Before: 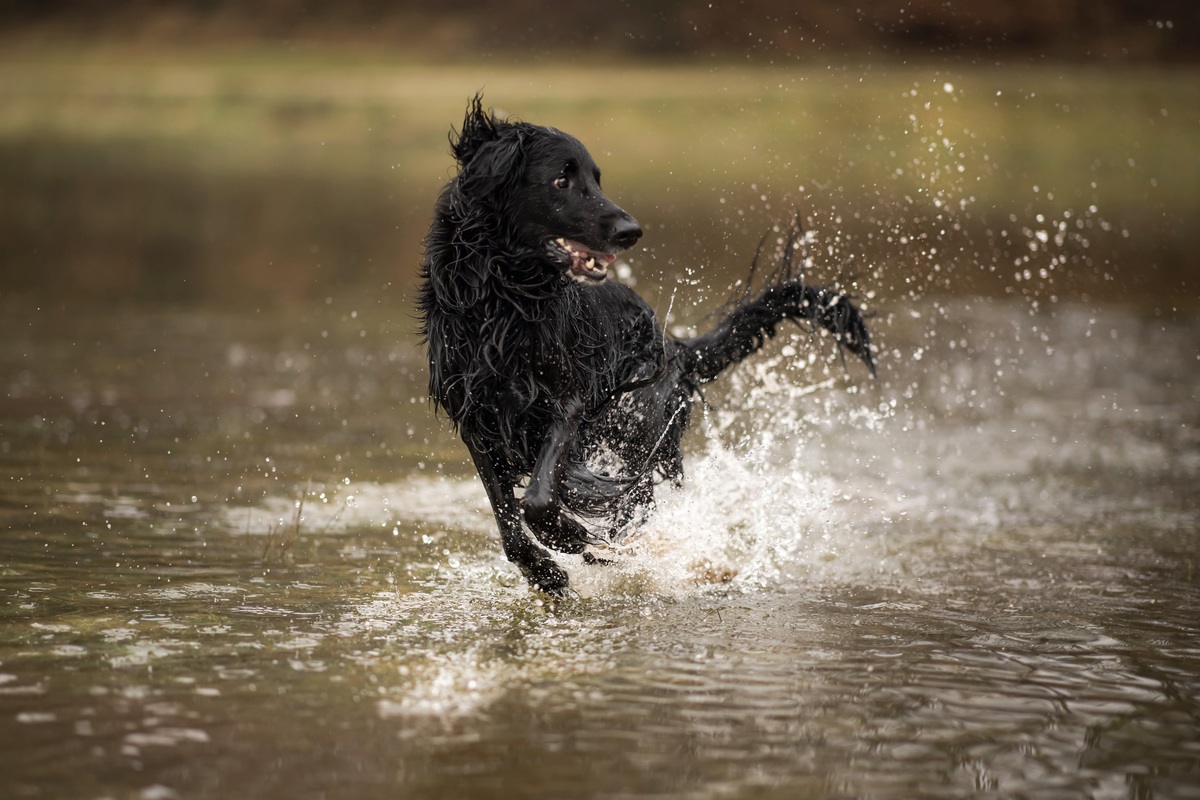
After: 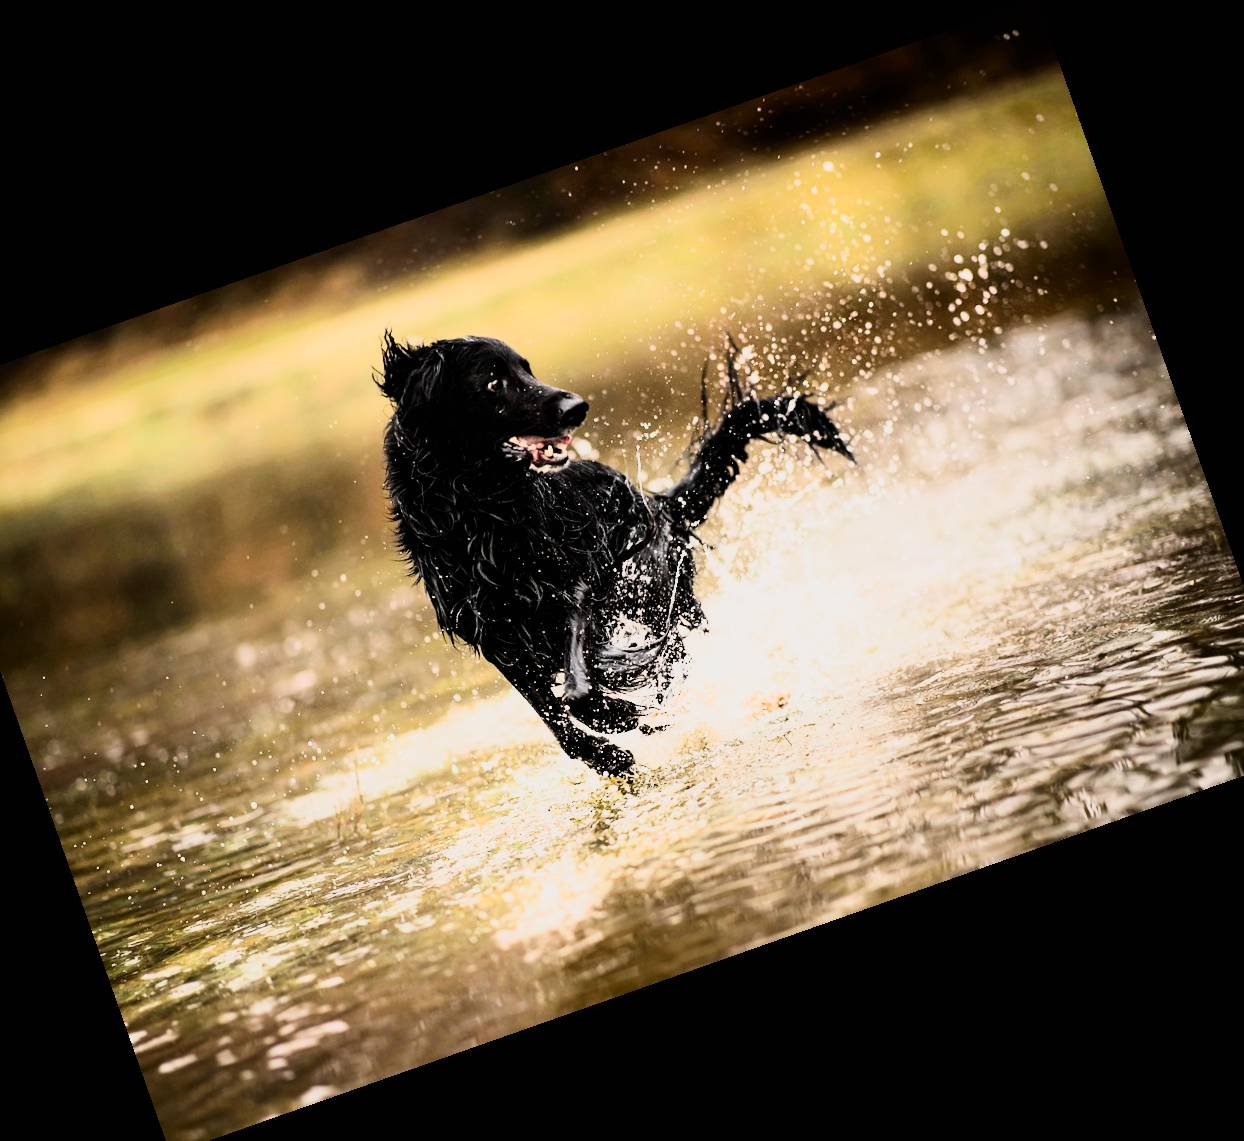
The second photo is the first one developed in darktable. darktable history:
rgb curve: curves: ch0 [(0, 0) (0.21, 0.15) (0.24, 0.21) (0.5, 0.75) (0.75, 0.96) (0.89, 0.99) (1, 1)]; ch1 [(0, 0.02) (0.21, 0.13) (0.25, 0.2) (0.5, 0.67) (0.75, 0.9) (0.89, 0.97) (1, 1)]; ch2 [(0, 0.02) (0.21, 0.13) (0.25, 0.2) (0.5, 0.67) (0.75, 0.9) (0.89, 0.97) (1, 1)], compensate middle gray true
contrast brightness saturation: contrast 0.24, brightness 0.09
color balance rgb: perceptual saturation grading › global saturation 20%, perceptual saturation grading › highlights -25%, perceptual saturation grading › shadows 25%
filmic rgb: hardness 4.17
crop and rotate: angle 19.43°, left 6.812%, right 4.125%, bottom 1.087%
